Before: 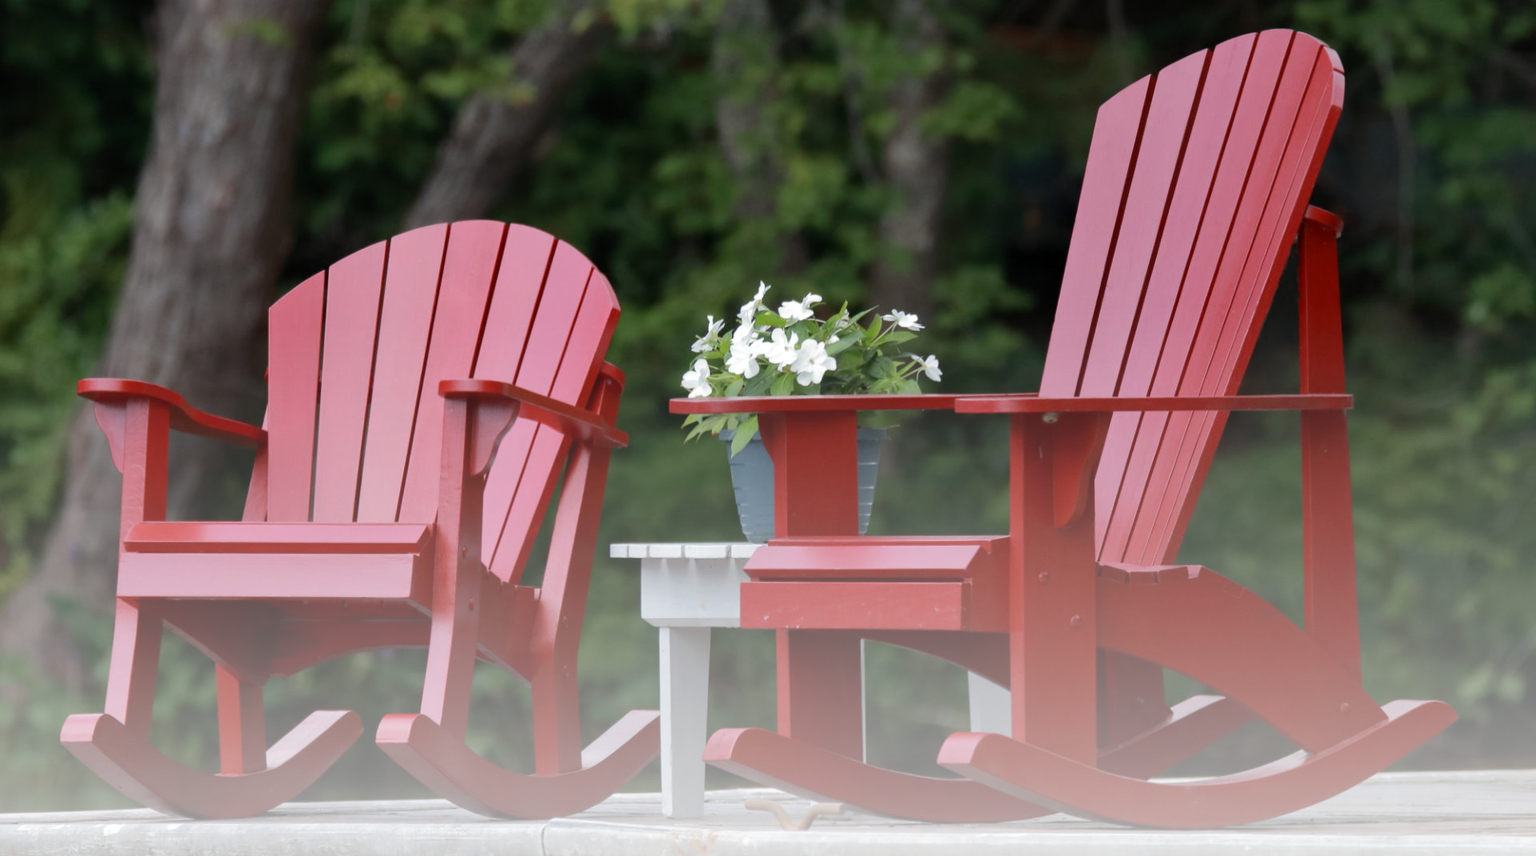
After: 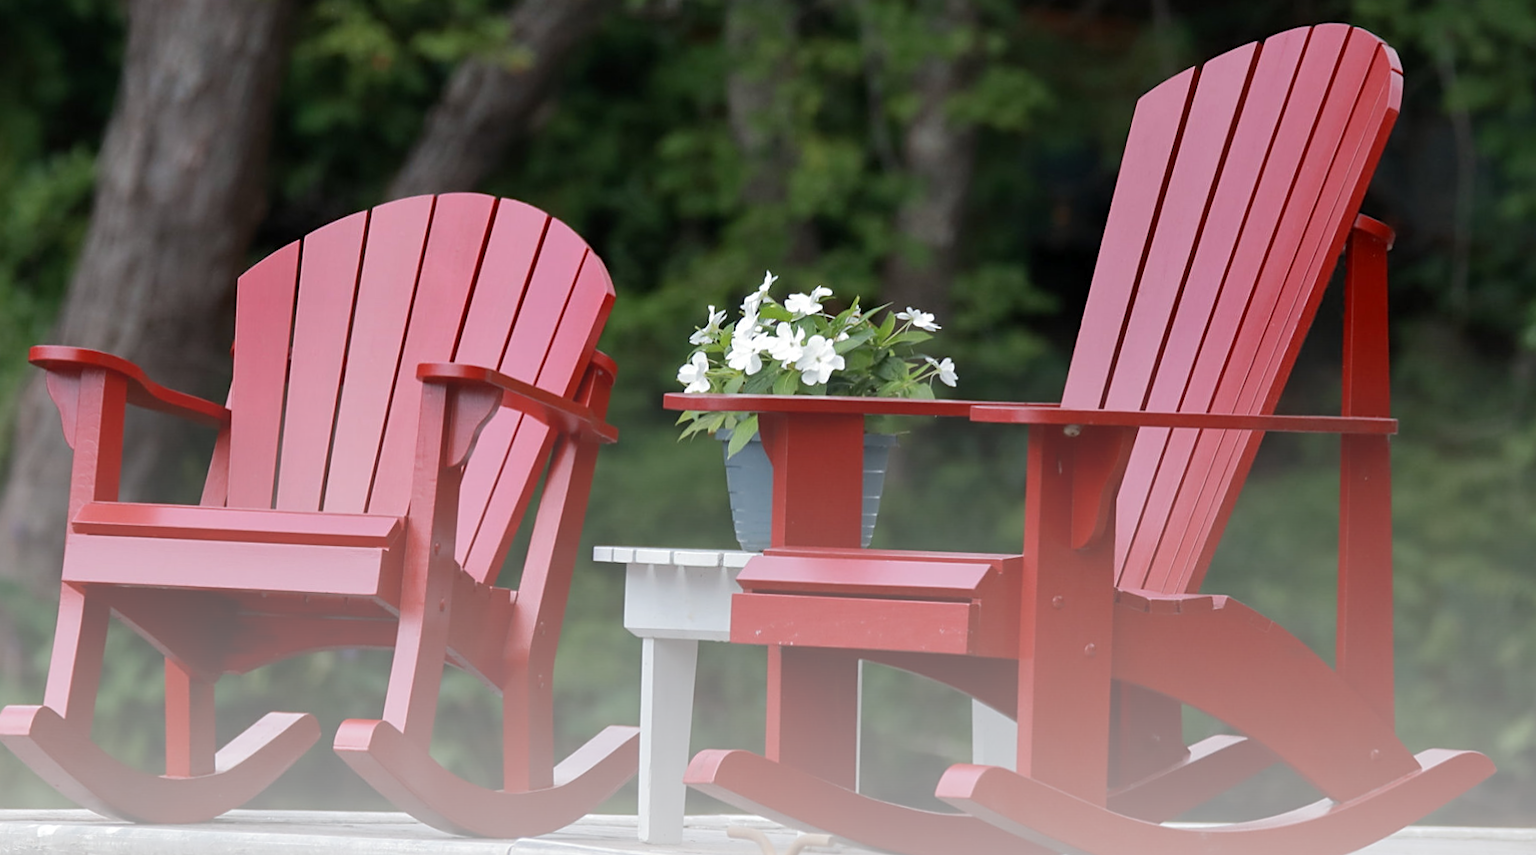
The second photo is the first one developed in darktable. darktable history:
crop and rotate: angle -2.38°
sharpen: on, module defaults
